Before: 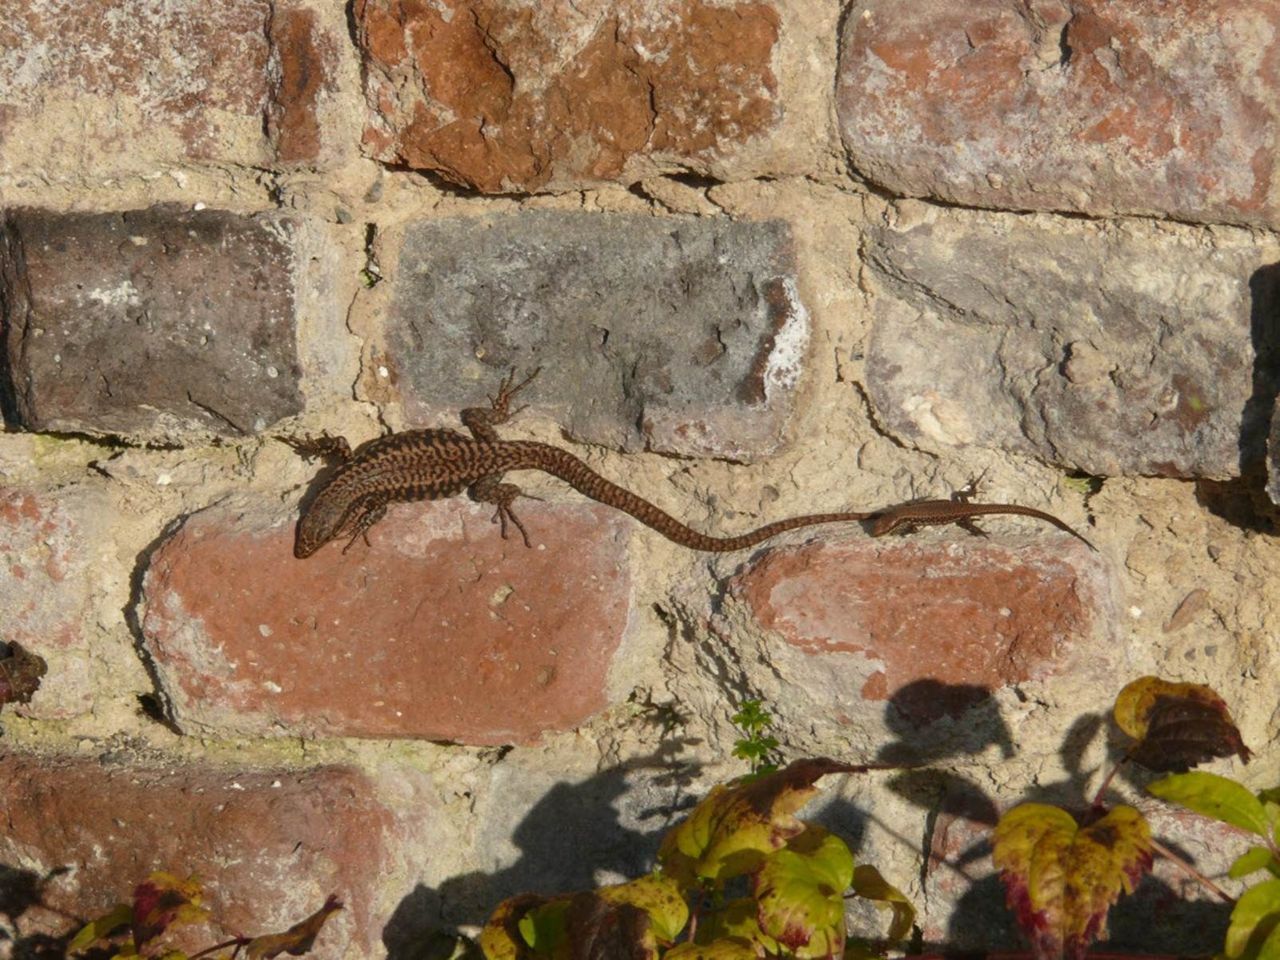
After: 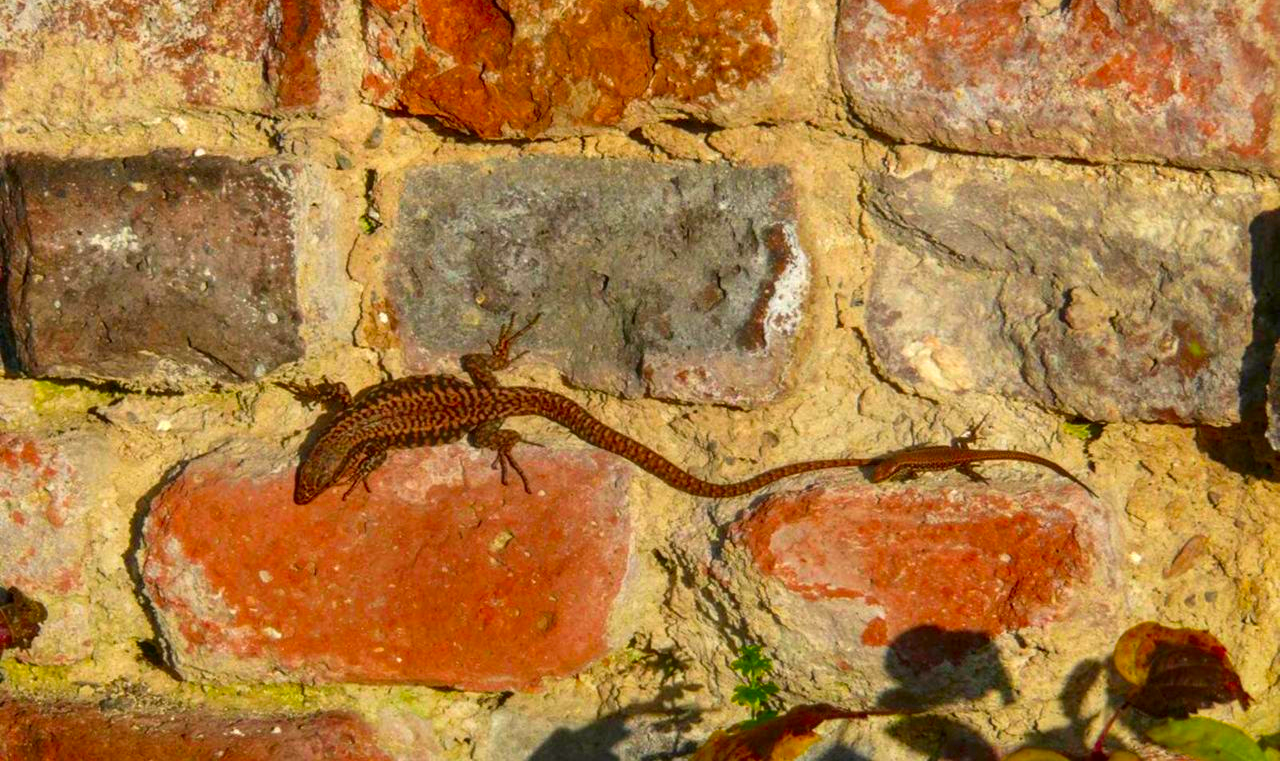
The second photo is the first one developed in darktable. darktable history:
crop and rotate: top 5.651%, bottom 14.983%
color correction: highlights b* -0.012, saturation 2.19
local contrast: on, module defaults
